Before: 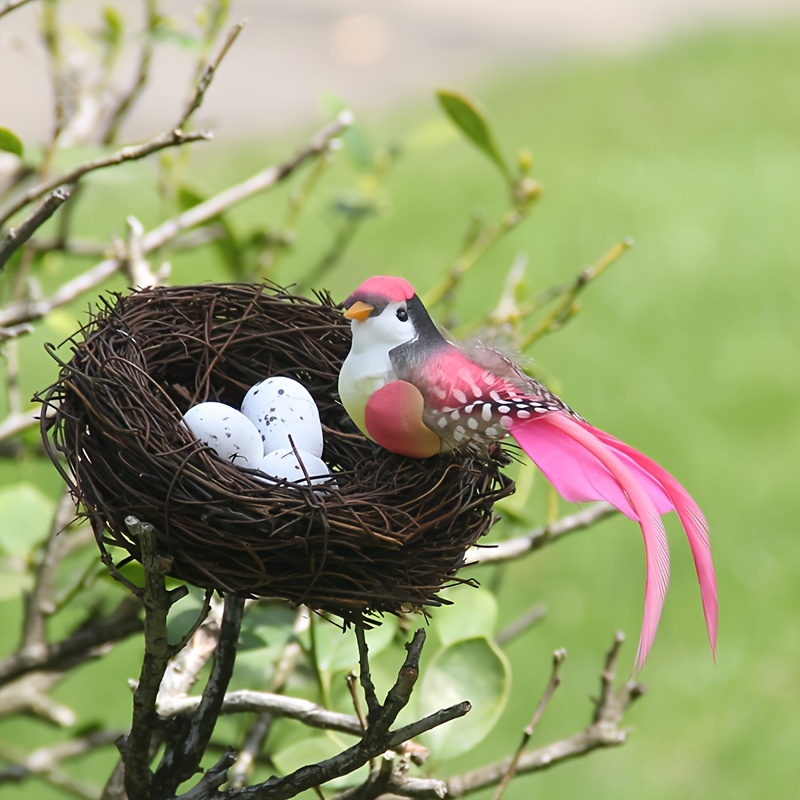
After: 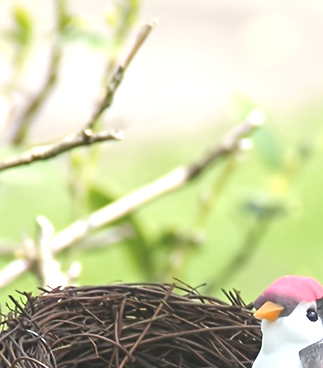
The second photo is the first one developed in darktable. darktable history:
local contrast: mode bilateral grid, contrast 20, coarseness 51, detail 127%, midtone range 0.2
contrast brightness saturation: contrast -0.147, brightness 0.041, saturation -0.14
exposure: black level correction 0, exposure 0.9 EV, compensate highlight preservation false
crop and rotate: left 11.256%, top 0.08%, right 48.365%, bottom 53.909%
